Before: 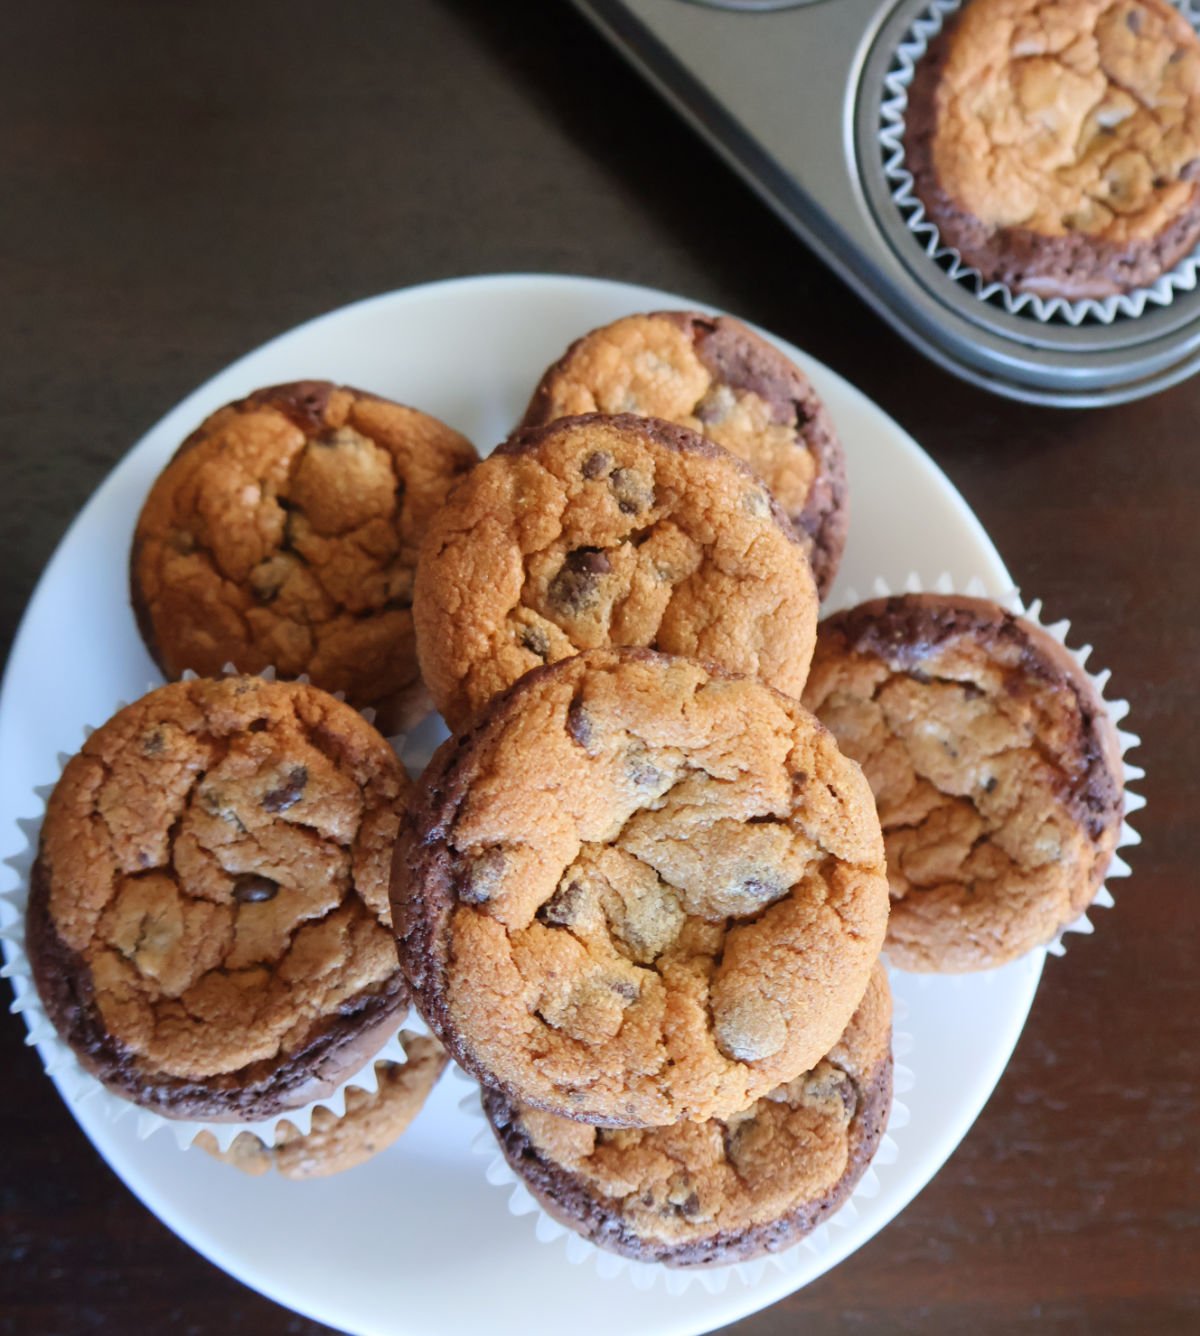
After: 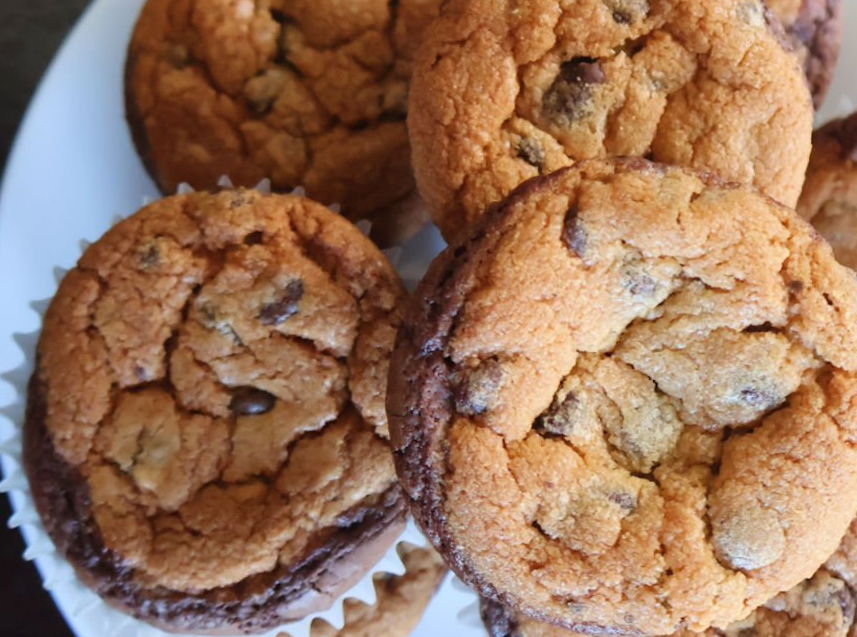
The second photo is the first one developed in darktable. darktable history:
rotate and perspective: rotation -0.45°, automatic cropping original format, crop left 0.008, crop right 0.992, crop top 0.012, crop bottom 0.988
crop: top 36.498%, right 27.964%, bottom 14.995%
